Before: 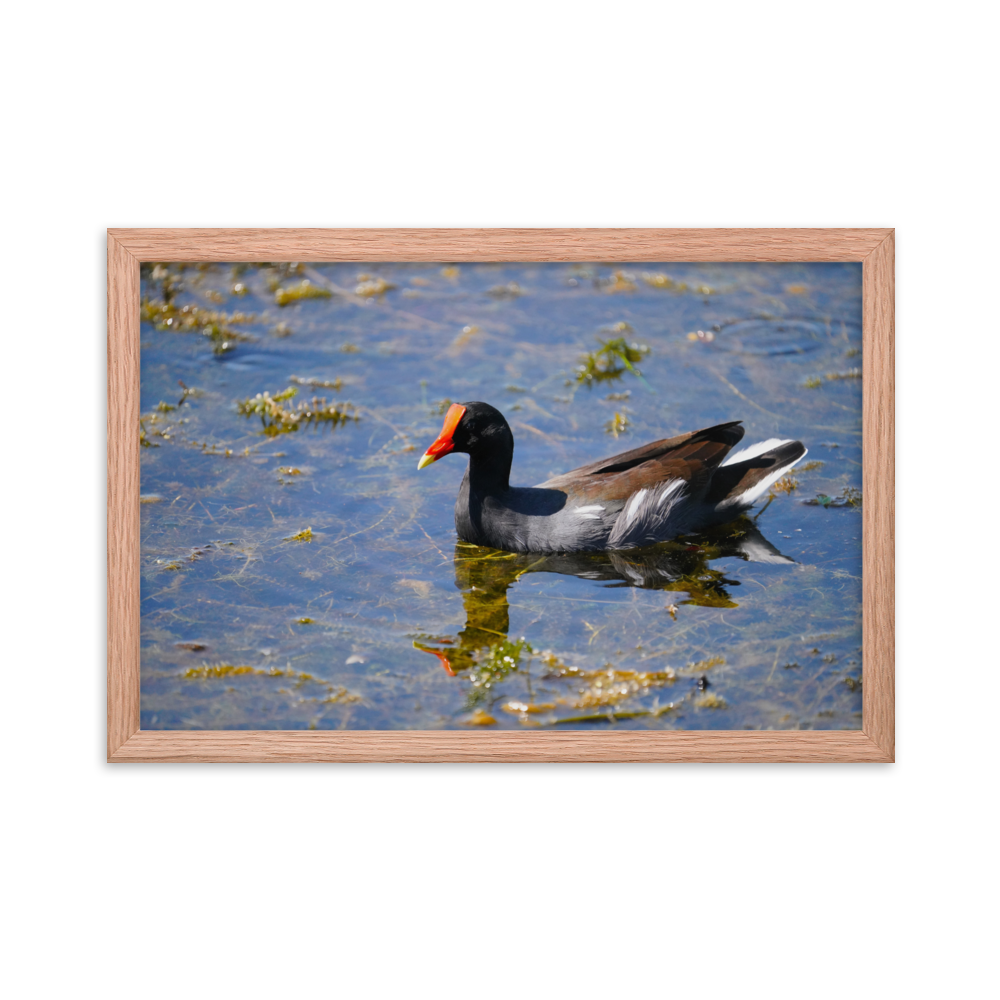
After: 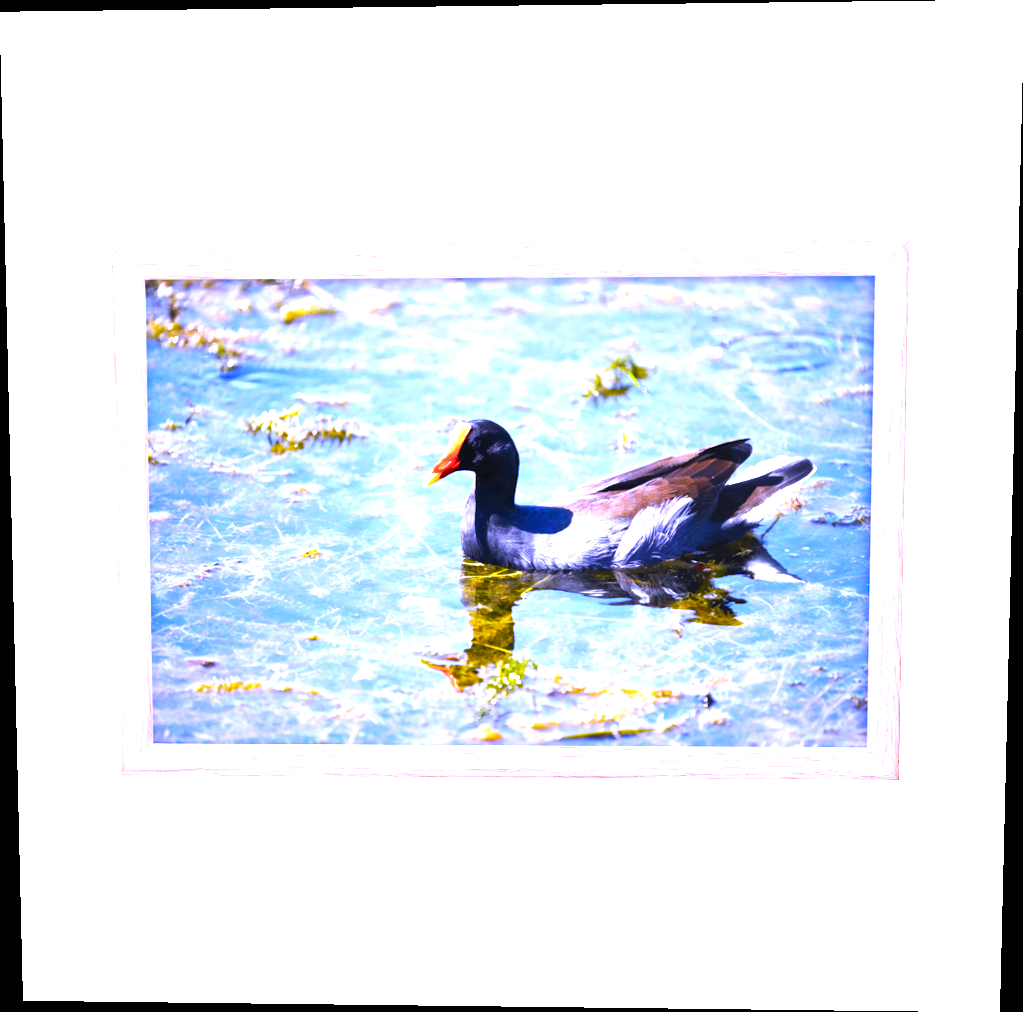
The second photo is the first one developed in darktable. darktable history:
exposure: black level correction 0, exposure 1.5 EV, compensate exposure bias true, compensate highlight preservation false
color balance rgb: shadows lift › luminance -20%, power › hue 72.24°, highlights gain › luminance 15%, global offset › hue 171.6°, perceptual saturation grading › highlights -15%, perceptual saturation grading › shadows 25%, global vibrance 35%, contrast 10%
white balance: red 0.98, blue 1.61
rotate and perspective: lens shift (vertical) 0.048, lens shift (horizontal) -0.024, automatic cropping off
base curve: preserve colors none
vignetting: unbound false
